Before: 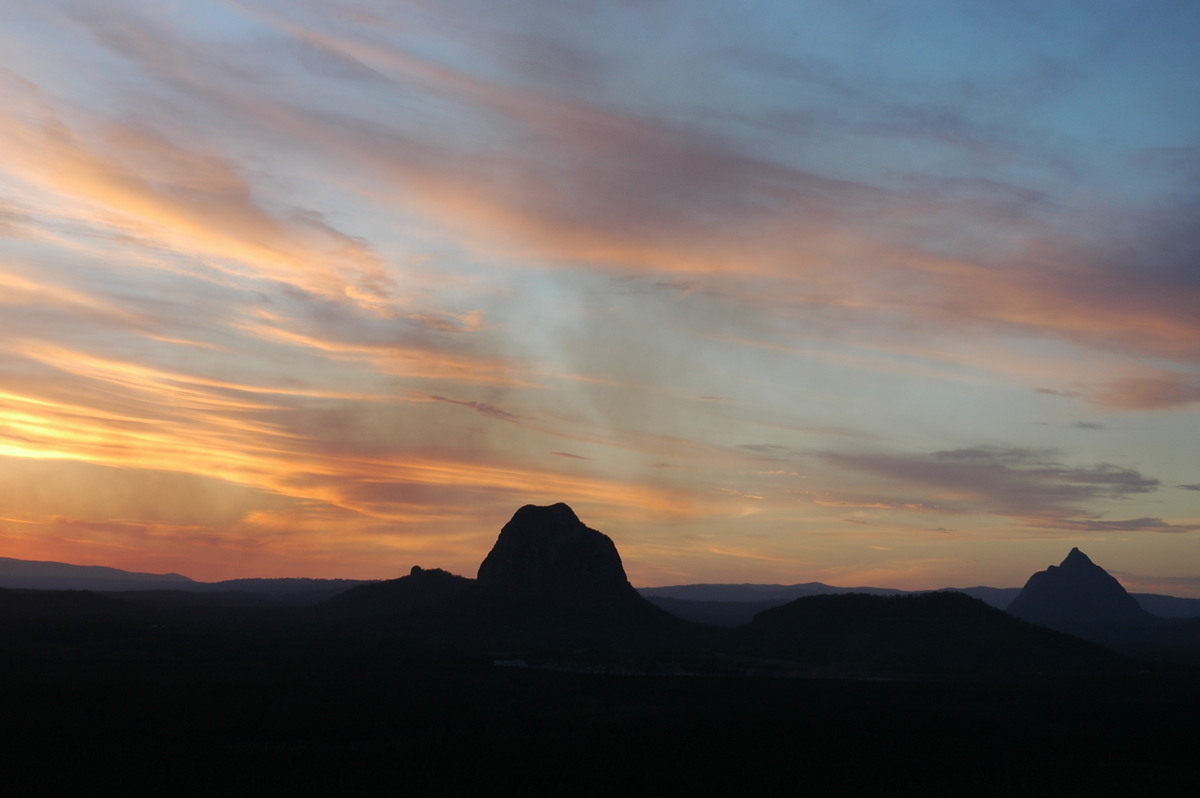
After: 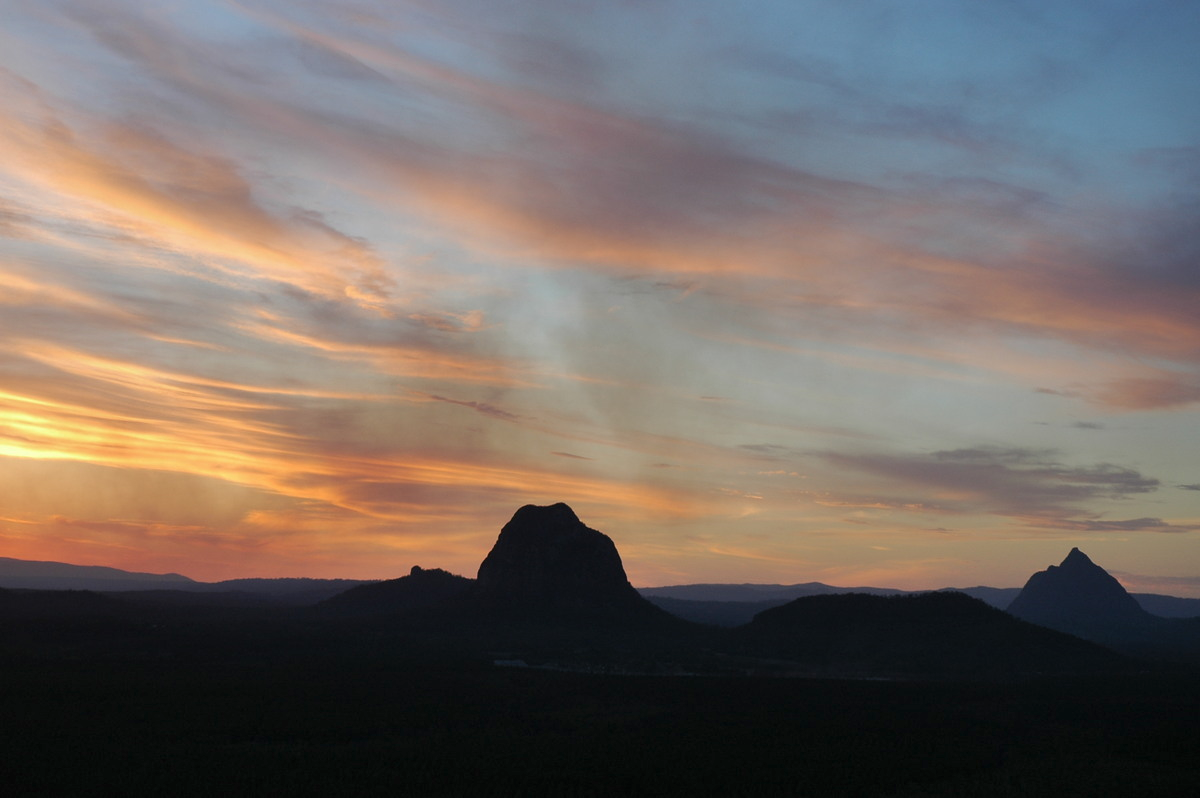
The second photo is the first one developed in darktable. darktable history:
shadows and highlights: highlights color adjustment 79.11%, low approximation 0.01, soften with gaussian
